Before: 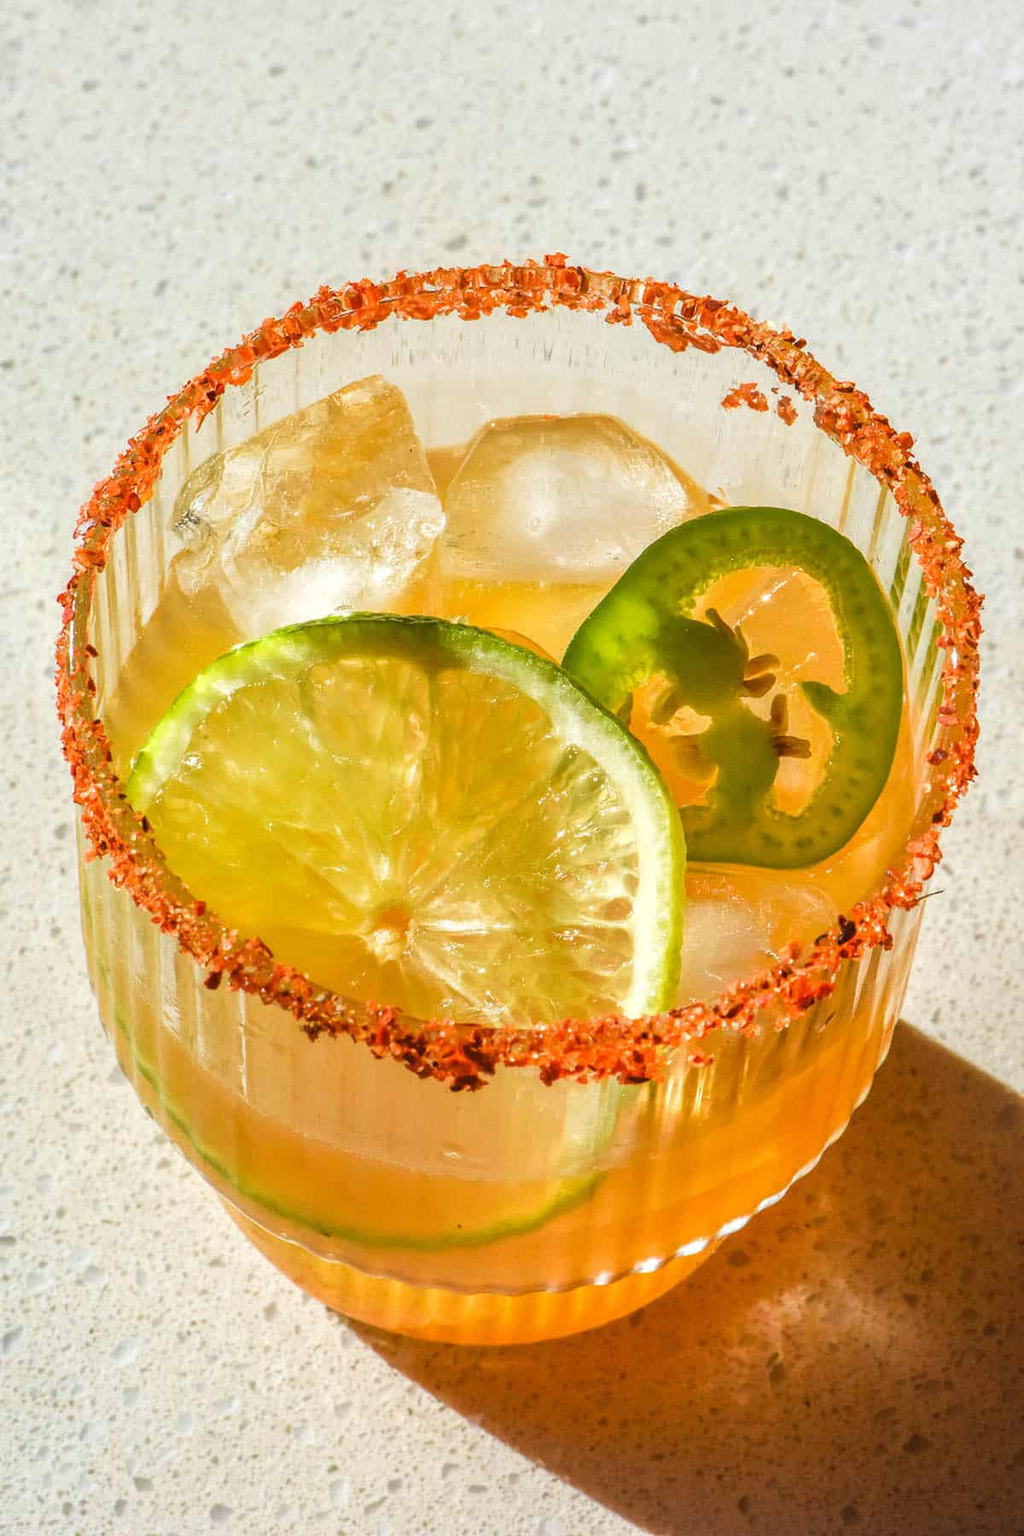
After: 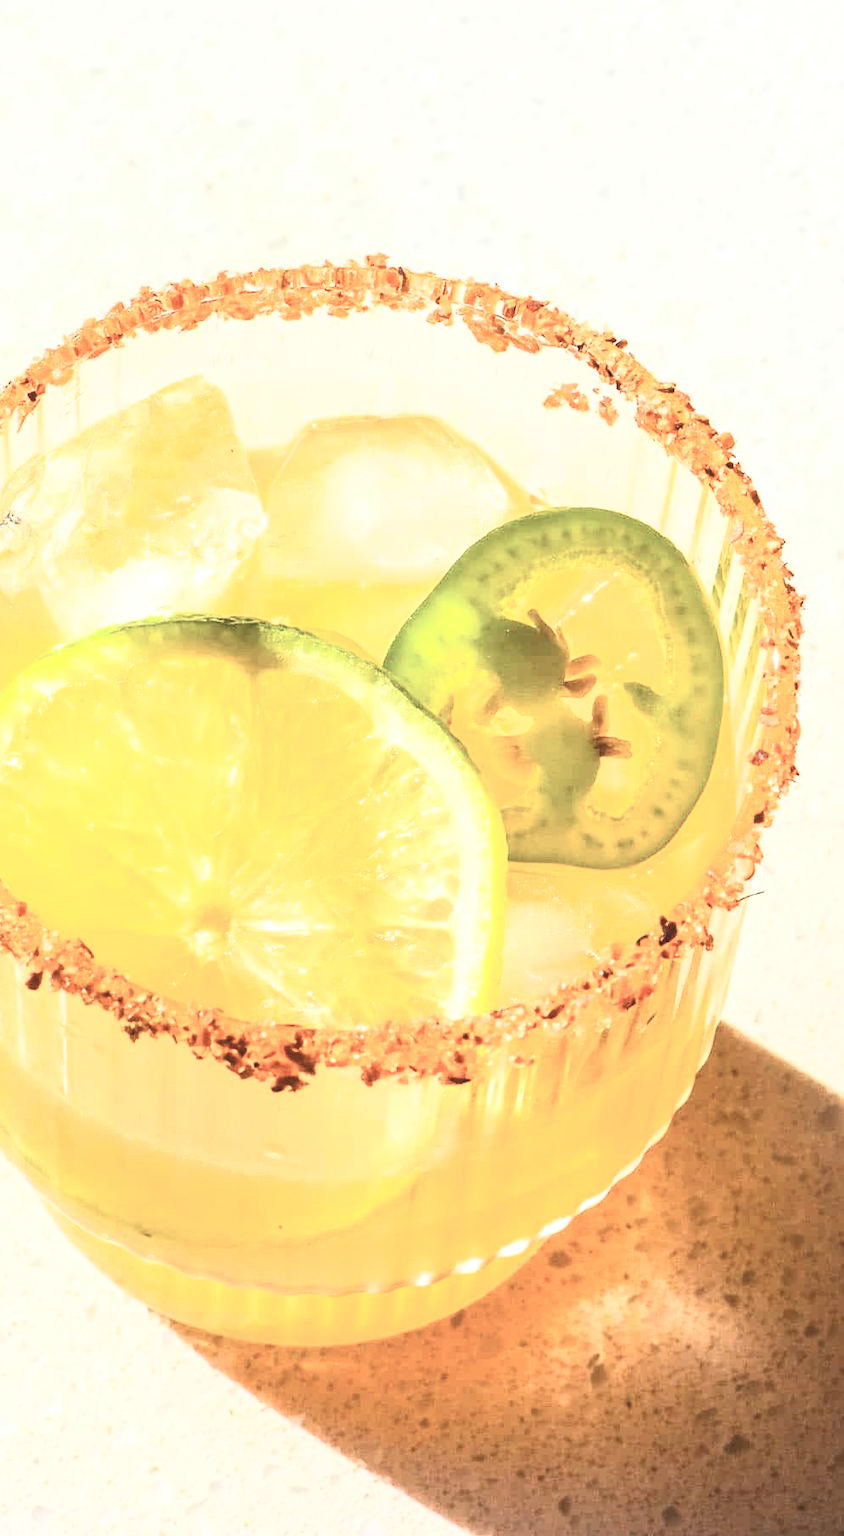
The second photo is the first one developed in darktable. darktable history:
crop: left 17.582%, bottom 0.031%
contrast brightness saturation: contrast 0.43, brightness 0.56, saturation -0.19
exposure: exposure 0.4 EV, compensate highlight preservation false
